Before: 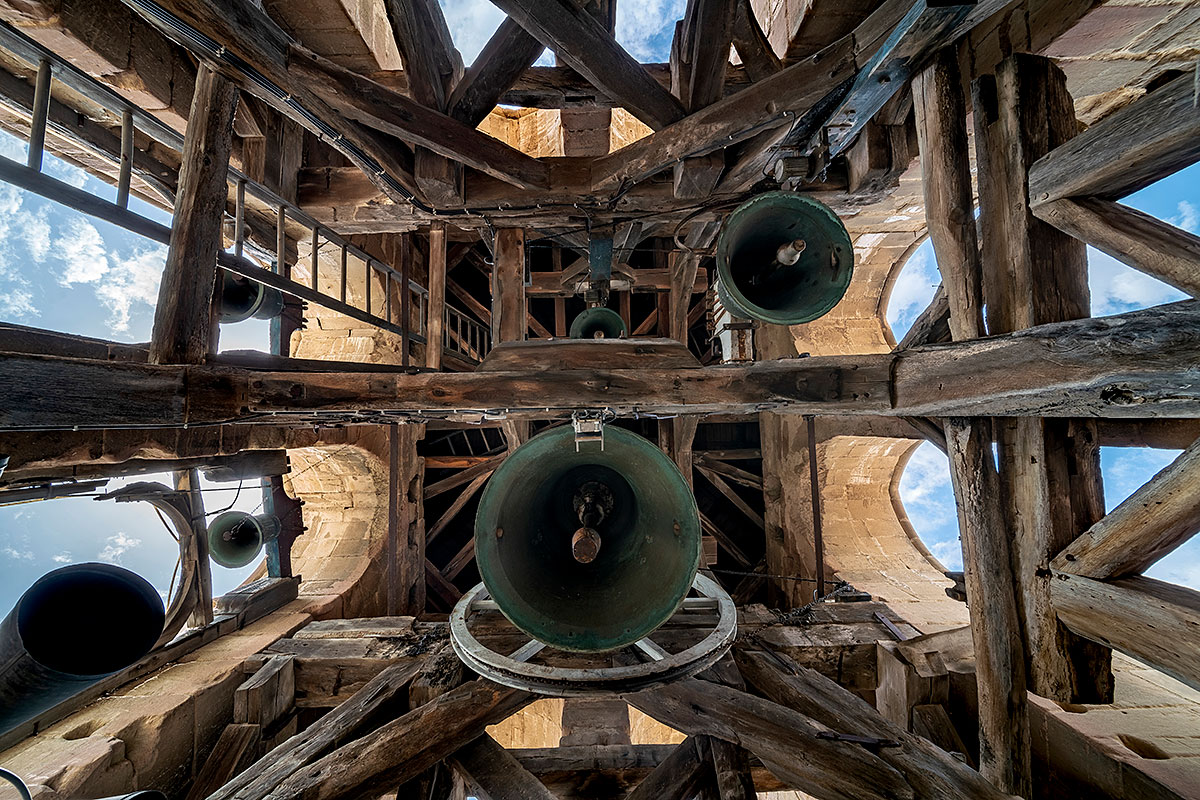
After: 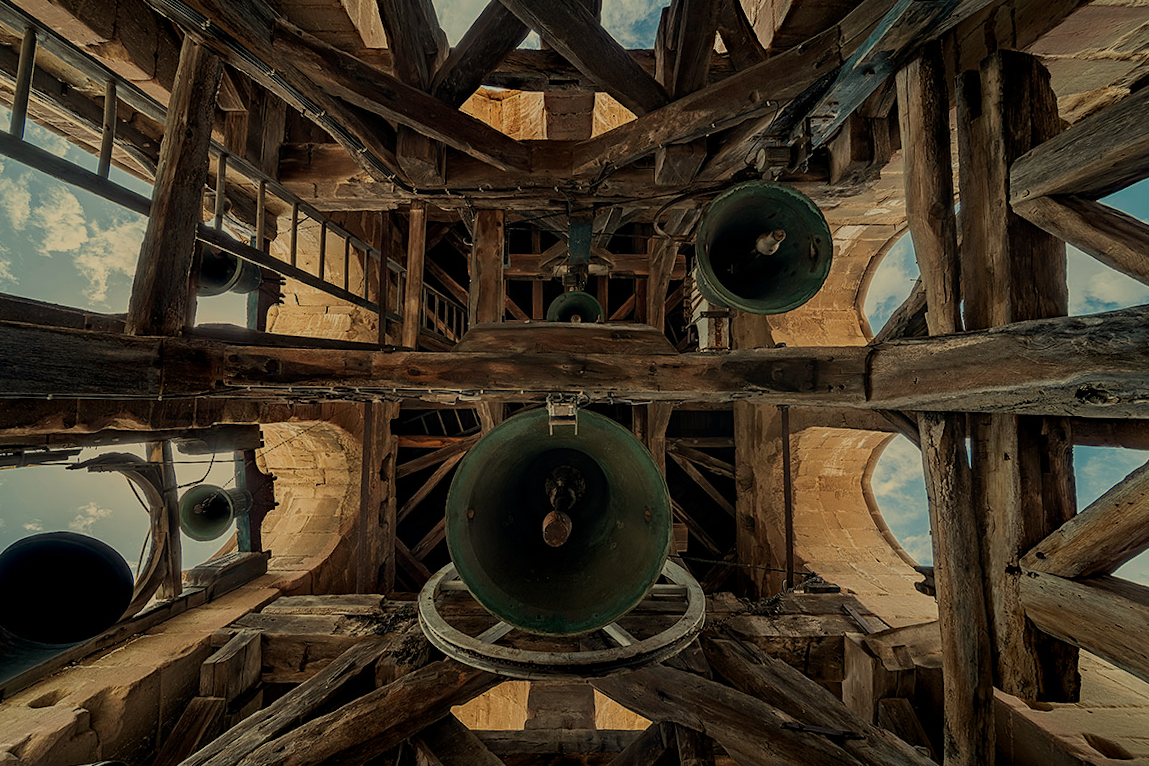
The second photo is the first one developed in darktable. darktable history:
exposure: exposure -1 EV, compensate highlight preservation false
white balance: red 1.08, blue 0.791
crop and rotate: angle -1.69°
